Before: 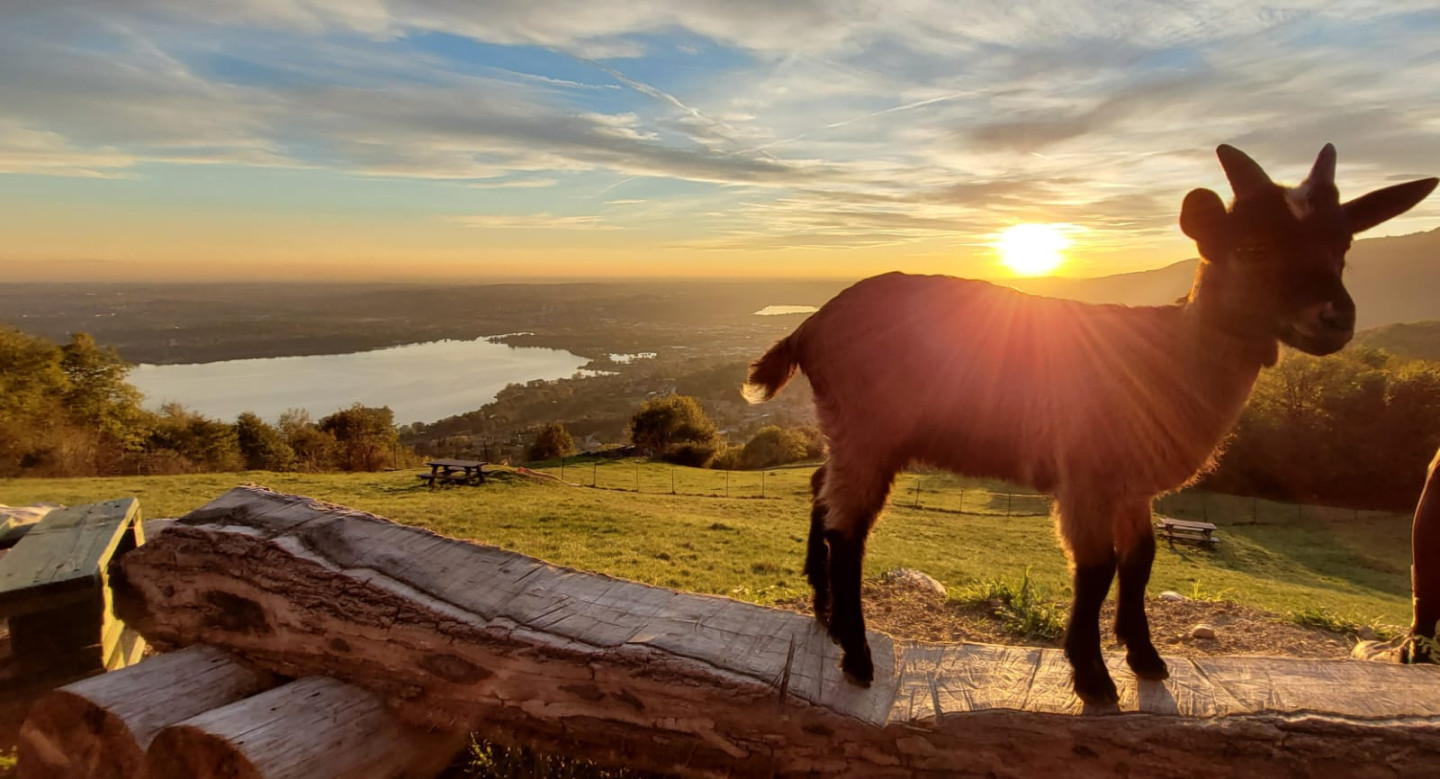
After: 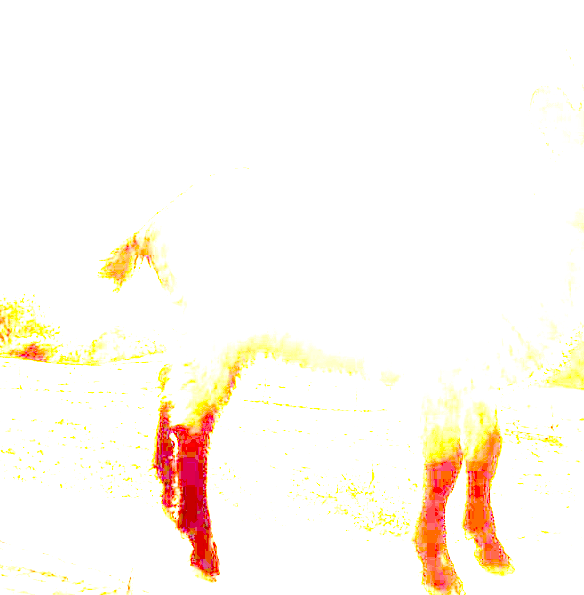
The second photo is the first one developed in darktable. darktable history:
crop: left 45.406%, top 13.559%, right 14.011%, bottom 10.002%
exposure: exposure 7.901 EV, compensate highlight preservation false
